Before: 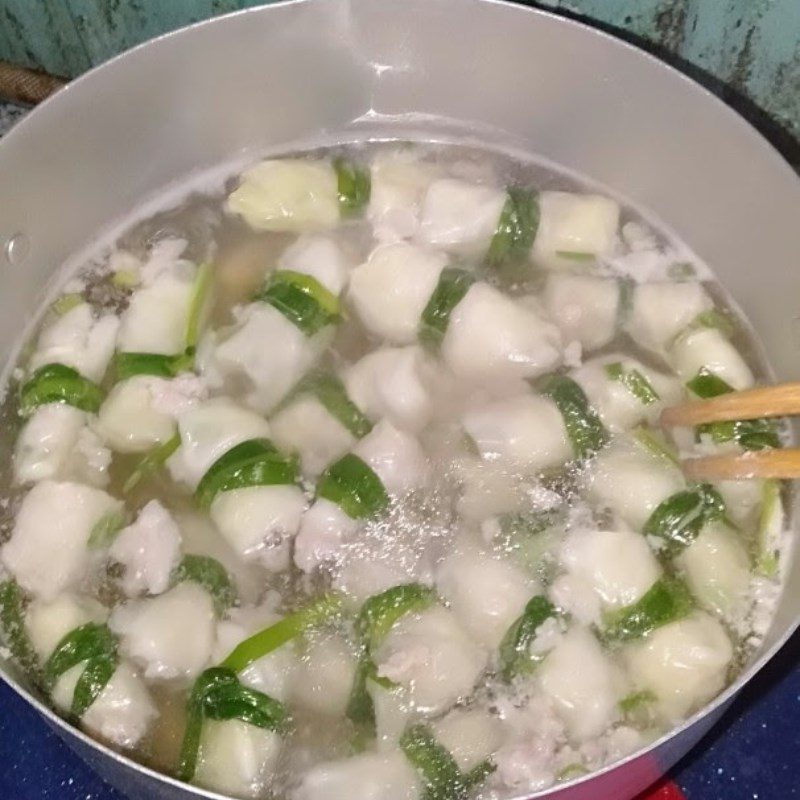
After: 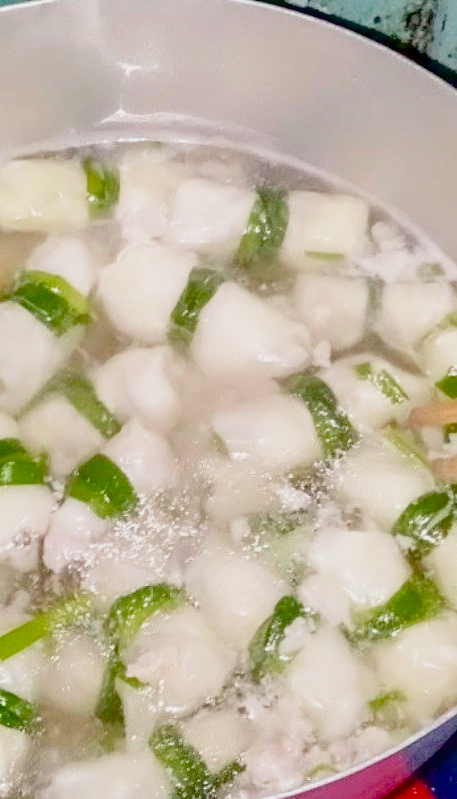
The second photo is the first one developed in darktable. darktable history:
exposure: black level correction 0.034, exposure 0.907 EV, compensate highlight preservation false
crop: left 31.424%, top 0.015%, right 11.443%
filmic rgb: black relative exposure -12.95 EV, white relative exposure 4.06 EV, target white luminance 85.083%, hardness 6.3, latitude 42.89%, contrast 0.857, shadows ↔ highlights balance 8.5%, color science v4 (2020)
local contrast: on, module defaults
